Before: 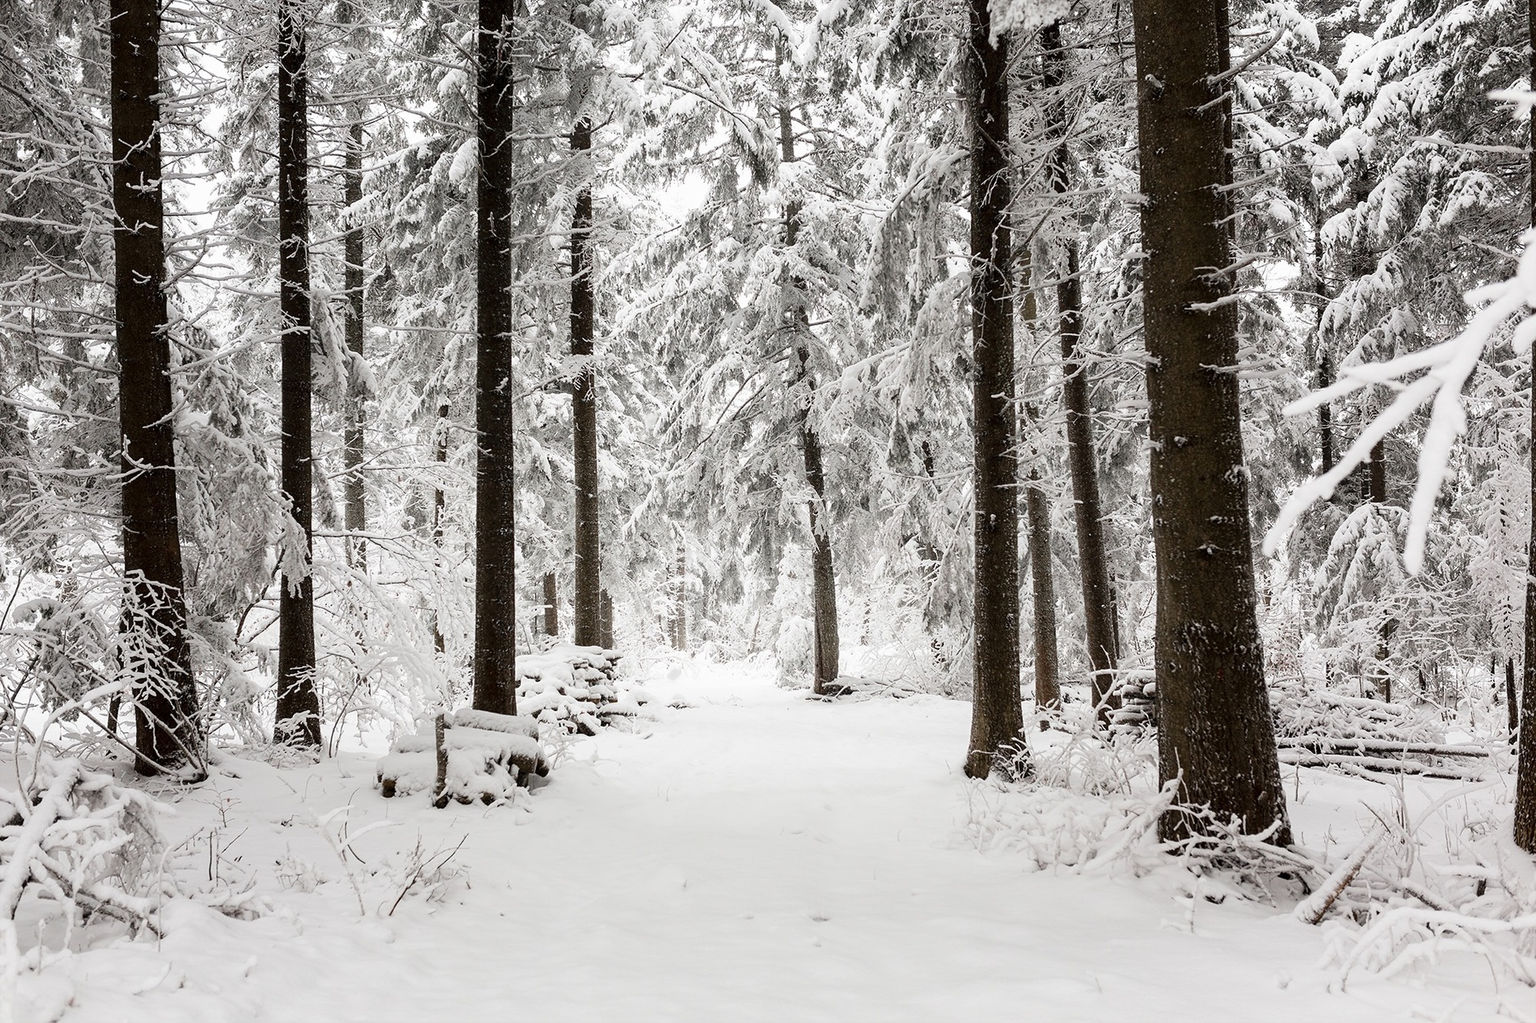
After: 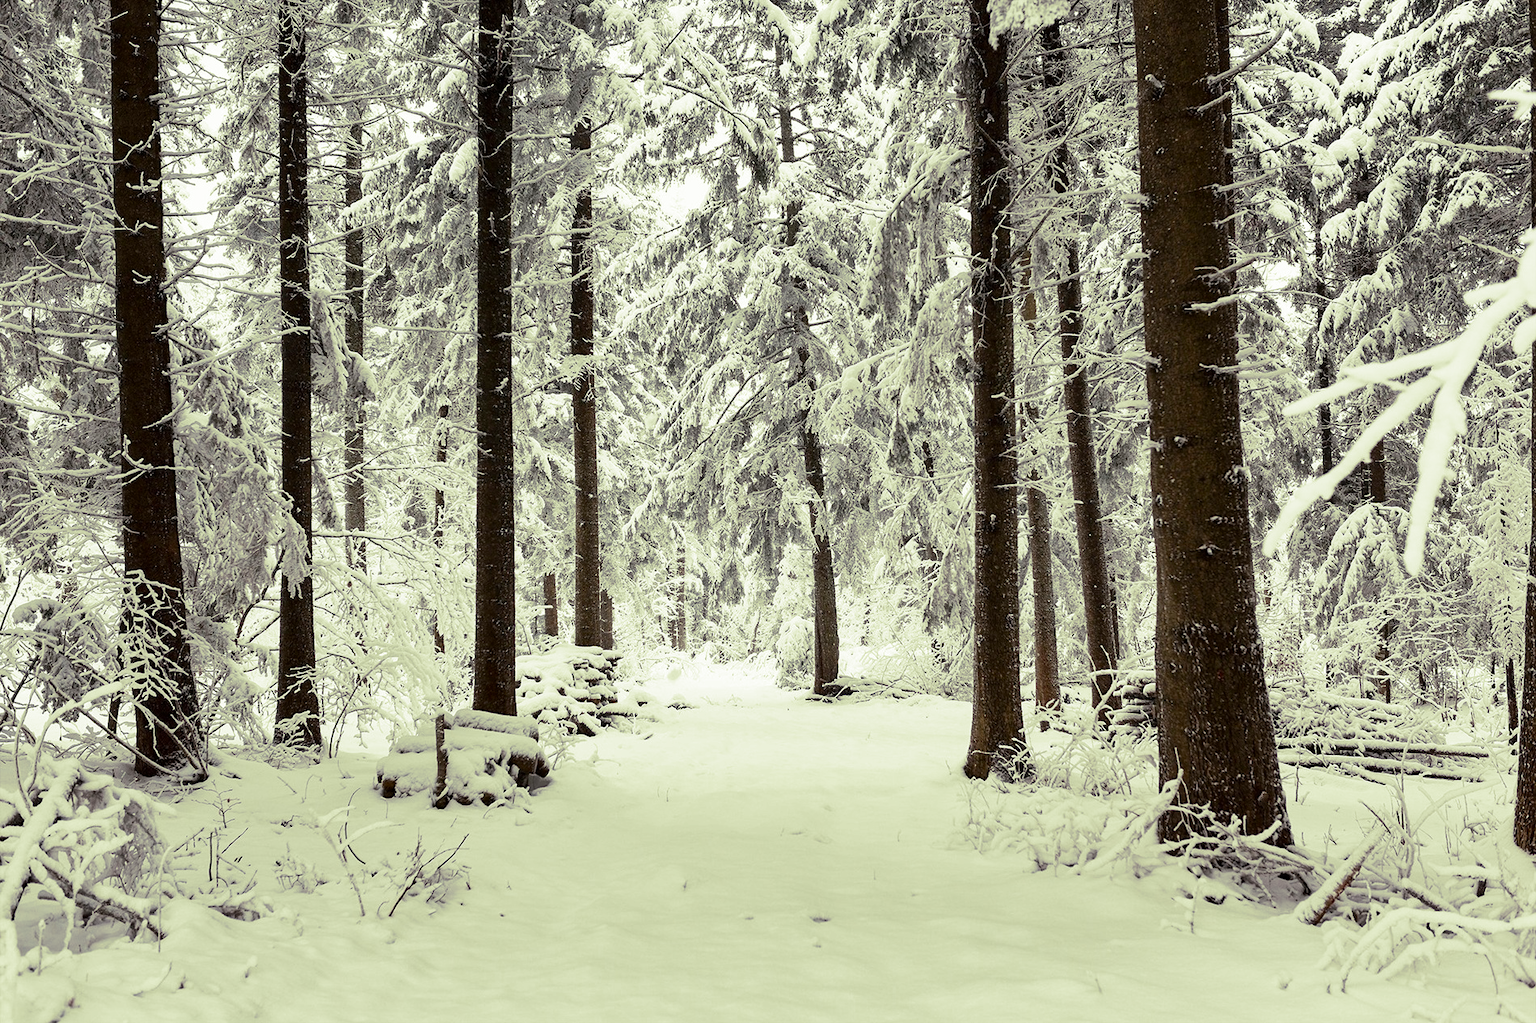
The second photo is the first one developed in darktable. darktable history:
color zones: curves: ch0 [(0, 0.499) (0.143, 0.5) (0.286, 0.5) (0.429, 0.476) (0.571, 0.284) (0.714, 0.243) (0.857, 0.449) (1, 0.499)]; ch1 [(0, 0.532) (0.143, 0.645) (0.286, 0.696) (0.429, 0.211) (0.571, 0.504) (0.714, 0.493) (0.857, 0.495) (1, 0.532)]; ch2 [(0, 0.5) (0.143, 0.5) (0.286, 0.427) (0.429, 0.324) (0.571, 0.5) (0.714, 0.5) (0.857, 0.5) (1, 0.5)]
split-toning: shadows › hue 290.82°, shadows › saturation 0.34, highlights › saturation 0.38, balance 0, compress 50%
shadows and highlights: soften with gaussian
